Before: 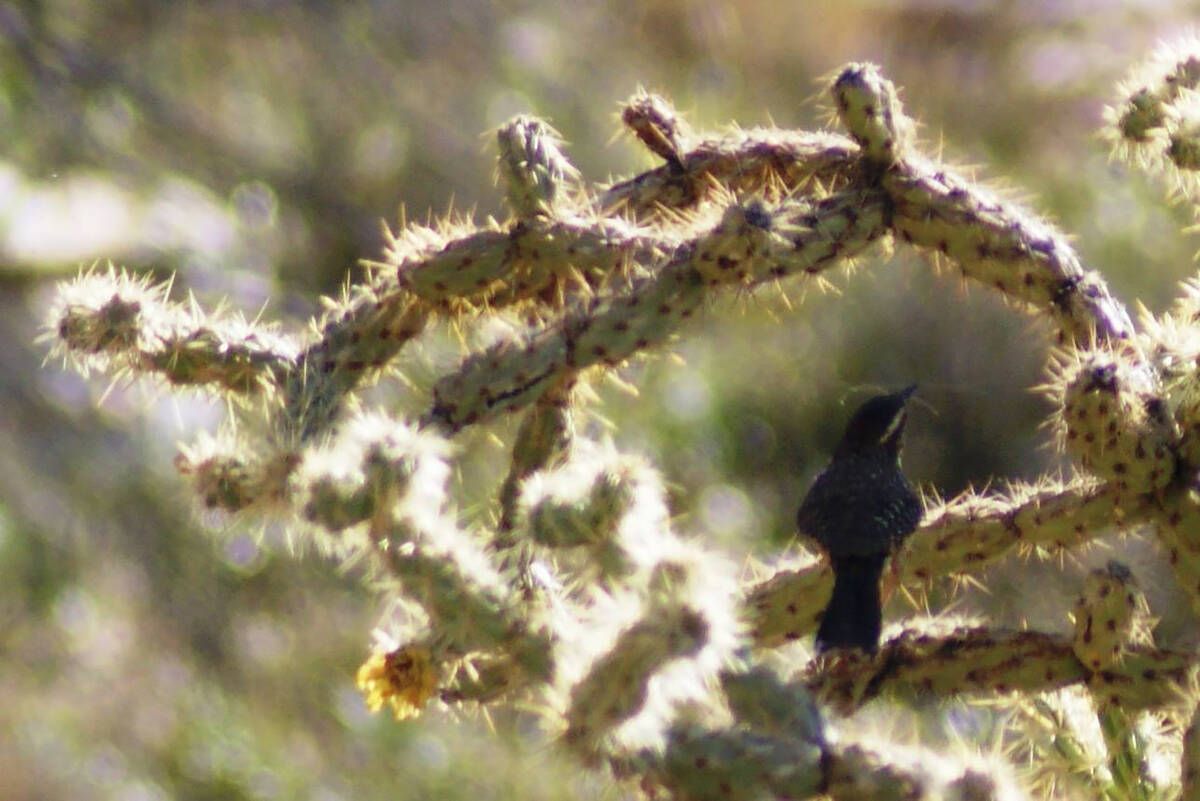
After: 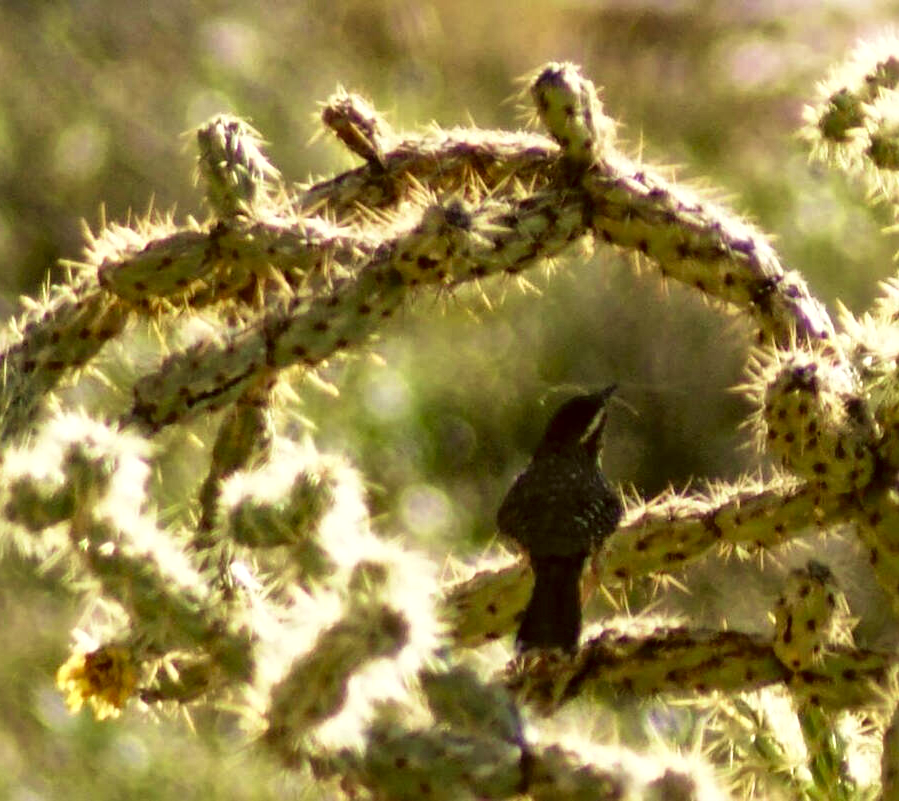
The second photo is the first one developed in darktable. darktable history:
color correction: highlights a* -1.57, highlights b* 9.97, shadows a* 0.687, shadows b* 18.82
local contrast: mode bilateral grid, contrast 20, coarseness 18, detail 163%, midtone range 0.2
shadows and highlights: shadows -0.466, highlights 39.56, shadows color adjustment 98%, highlights color adjustment 58.87%
crop and rotate: left 25.037%
velvia: on, module defaults
